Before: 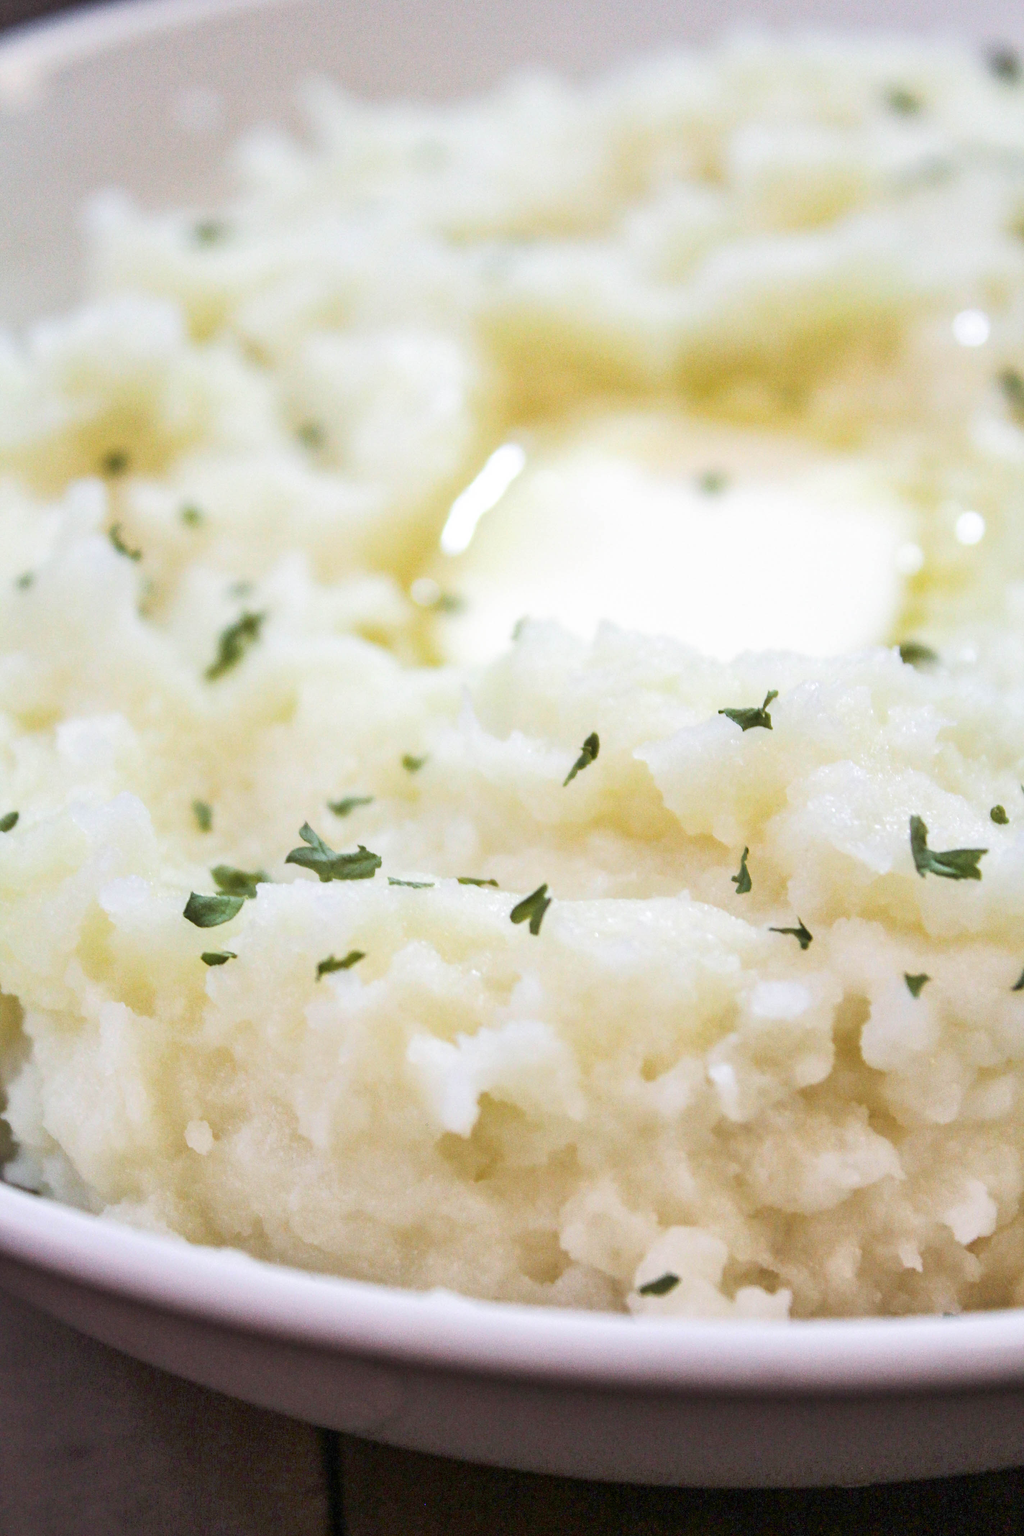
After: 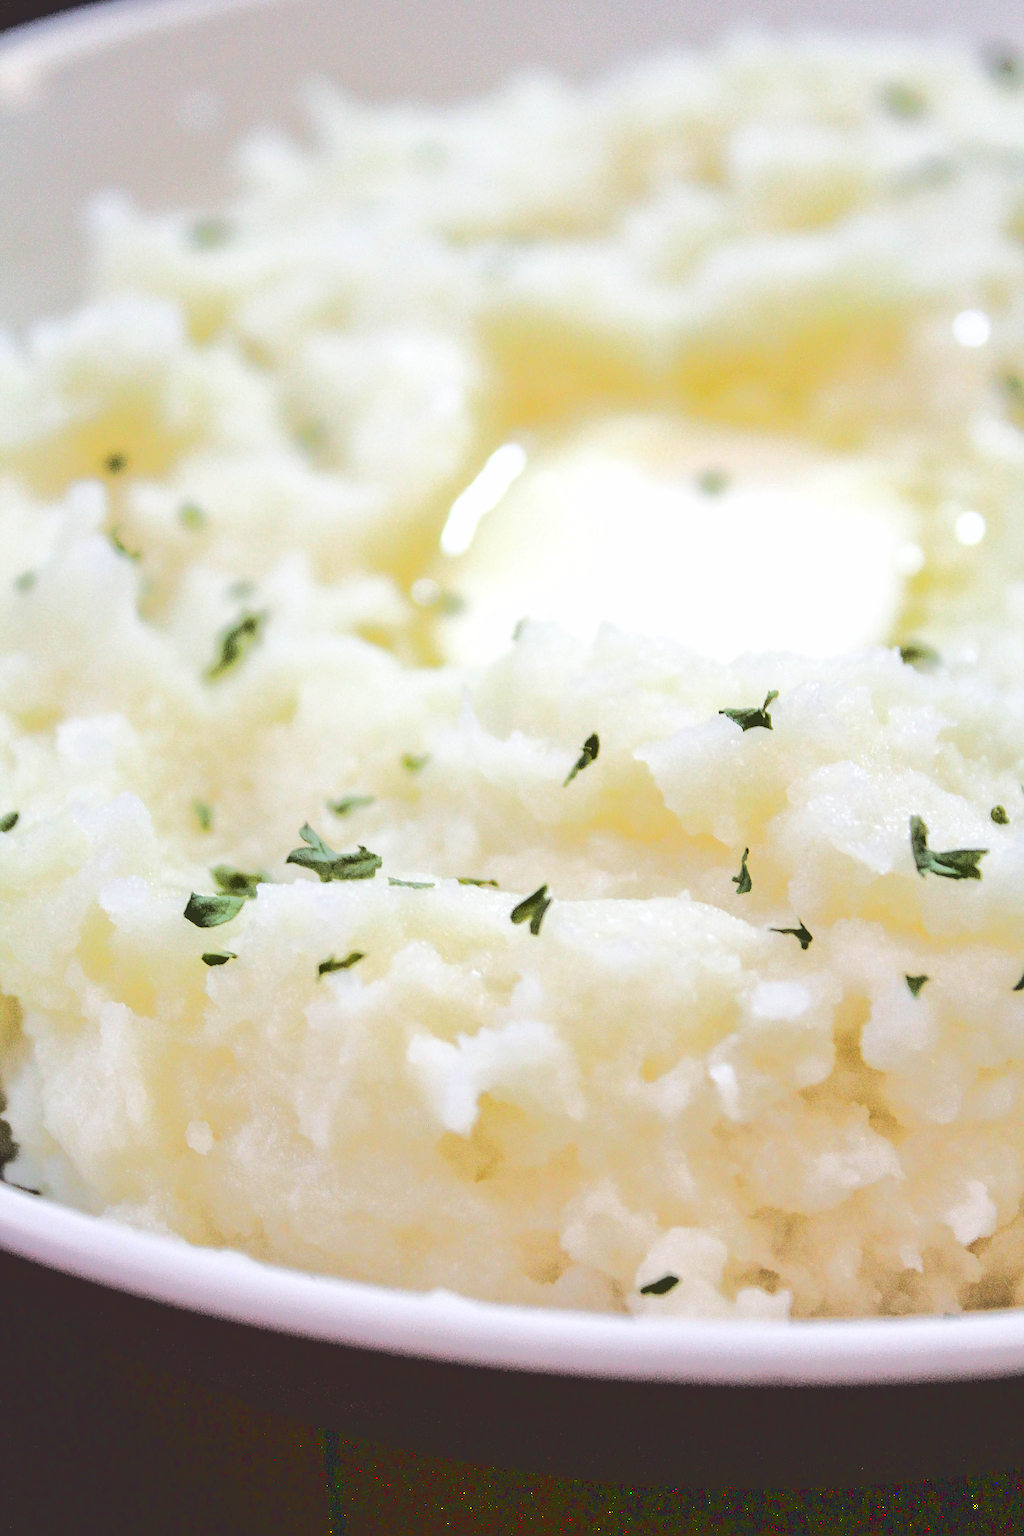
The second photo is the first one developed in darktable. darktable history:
tone equalizer: on, module defaults
base curve: curves: ch0 [(0.065, 0.026) (0.236, 0.358) (0.53, 0.546) (0.777, 0.841) (0.924, 0.992)], preserve colors average RGB
sharpen: on, module defaults
